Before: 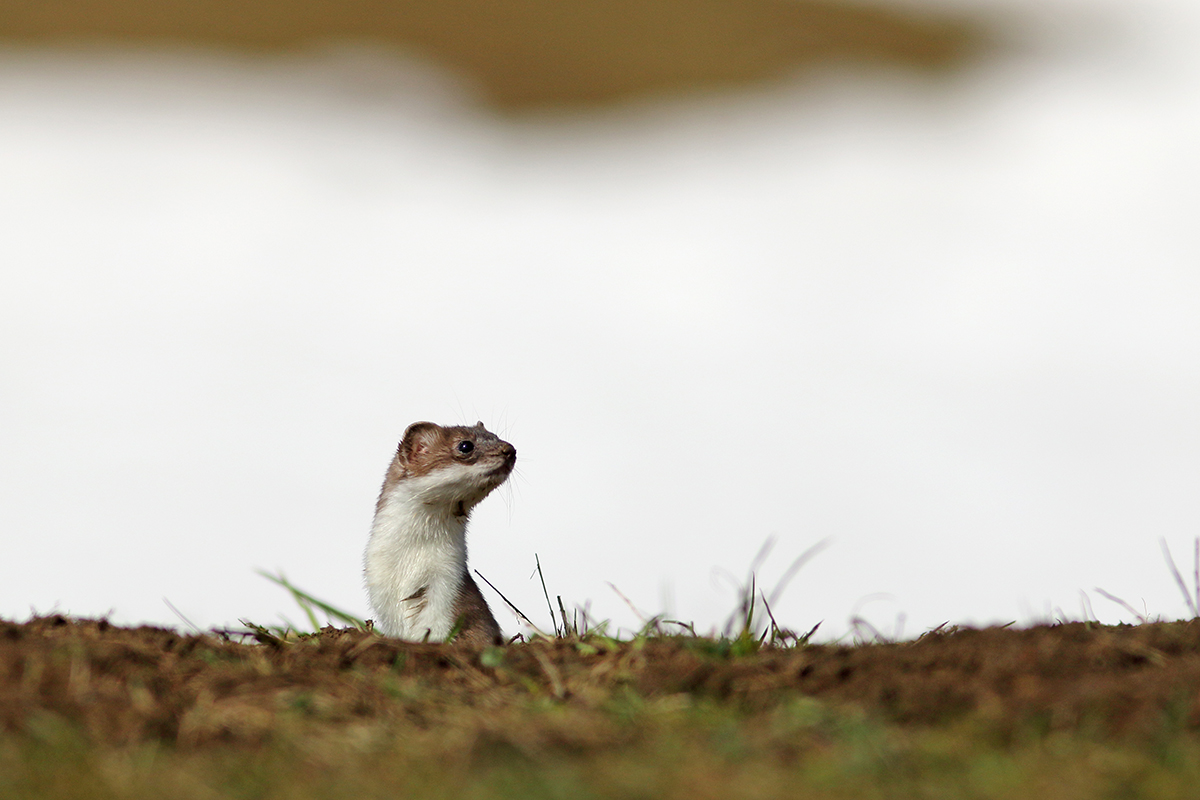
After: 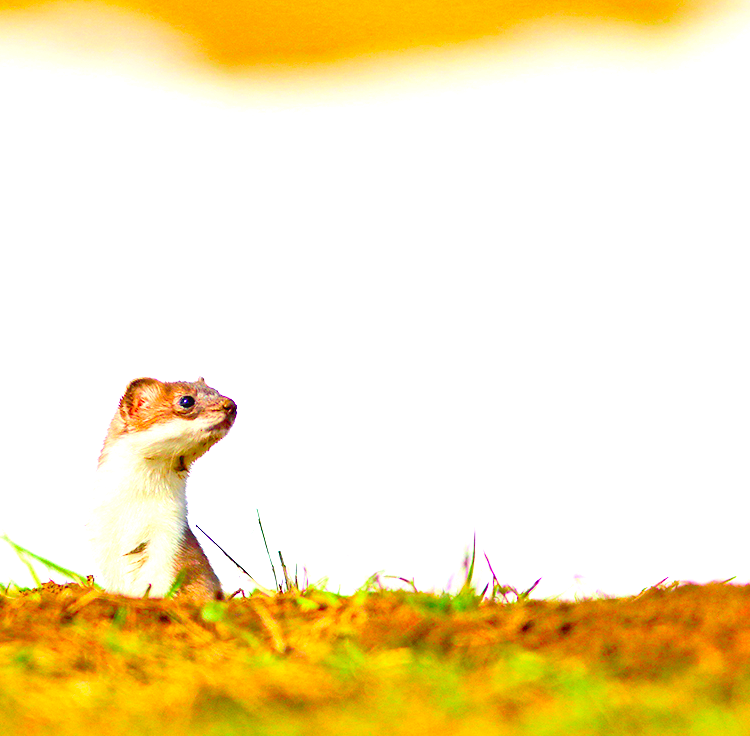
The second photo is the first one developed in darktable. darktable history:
velvia: strength 31.62%, mid-tones bias 0.203
crop and rotate: left 23.326%, top 5.634%, right 14.122%, bottom 2.366%
tone equalizer: -8 EV 1.01 EV, -7 EV 0.984 EV, -6 EV 1.02 EV, -5 EV 0.997 EV, -4 EV 1.02 EV, -3 EV 0.732 EV, -2 EV 0.471 EV, -1 EV 0.224 EV
exposure: black level correction 0, exposure 0.699 EV, compensate exposure bias true, compensate highlight preservation false
contrast brightness saturation: contrast 0.199, brightness 0.202, saturation 0.805
